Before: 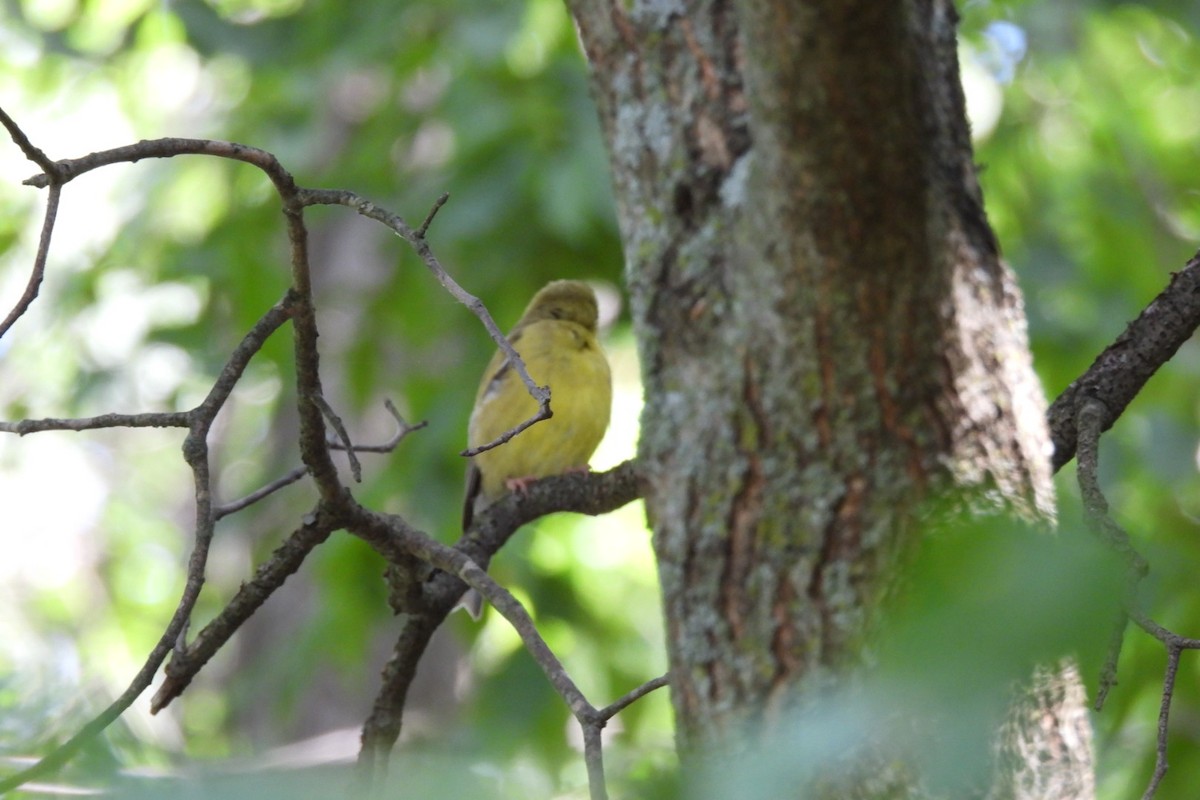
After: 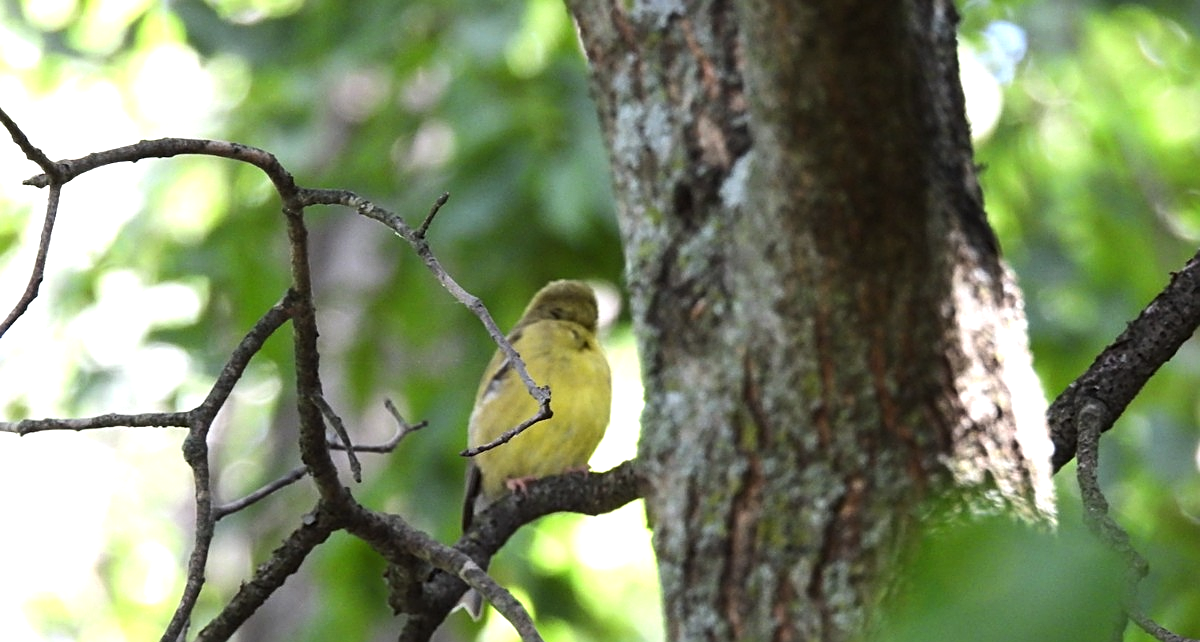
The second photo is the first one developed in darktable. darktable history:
tone equalizer: -8 EV -0.75 EV, -7 EV -0.7 EV, -6 EV -0.6 EV, -5 EV -0.4 EV, -3 EV 0.4 EV, -2 EV 0.6 EV, -1 EV 0.7 EV, +0 EV 0.75 EV, edges refinement/feathering 500, mask exposure compensation -1.57 EV, preserve details no
crop: bottom 19.644%
sharpen: on, module defaults
